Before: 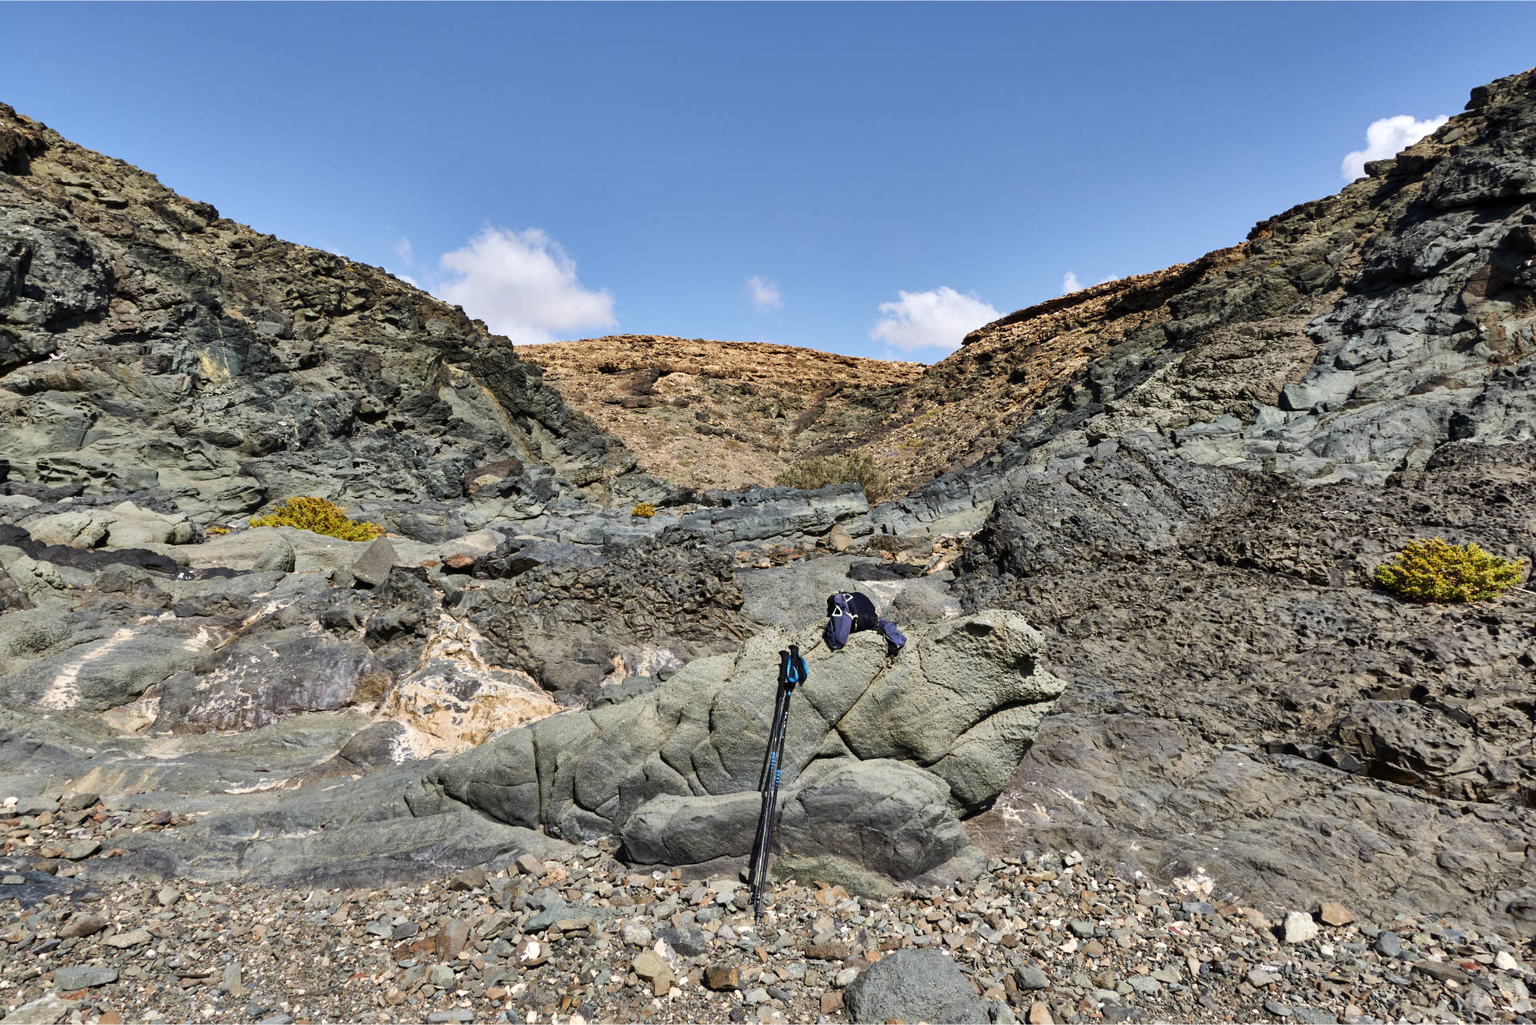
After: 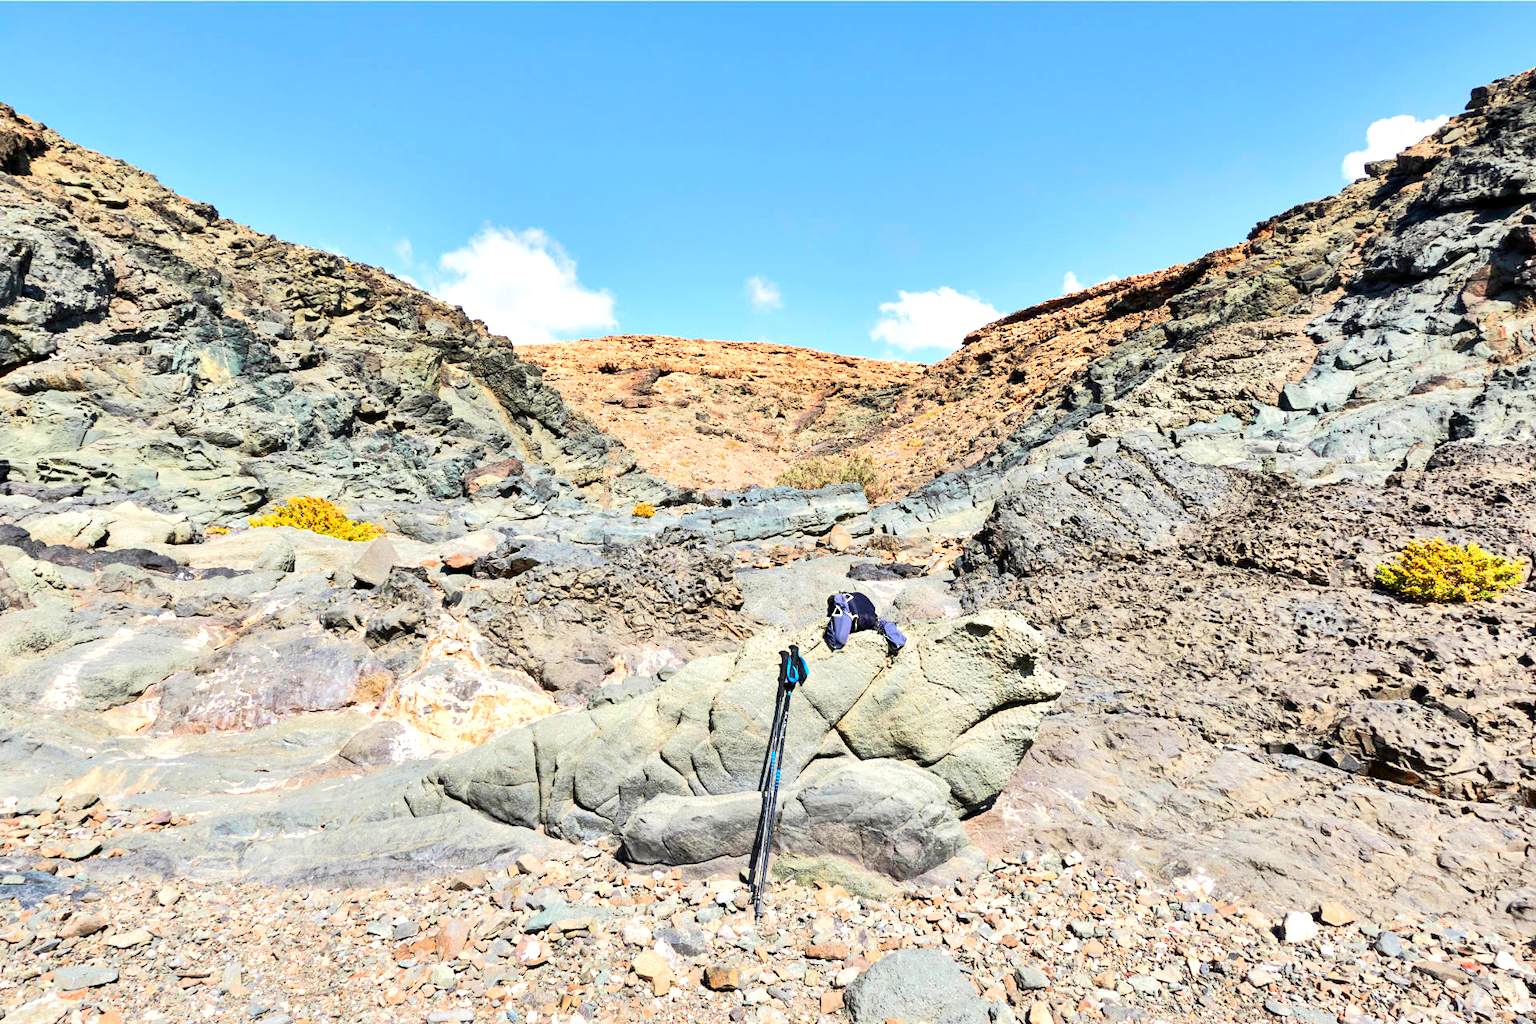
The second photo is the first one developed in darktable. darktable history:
tone equalizer: -8 EV 2 EV, -7 EV 1.97 EV, -6 EV 1.98 EV, -5 EV 1.98 EV, -4 EV 1.99 EV, -3 EV 1.47 EV, -2 EV 0.971 EV, -1 EV 0.516 EV, edges refinement/feathering 500, mask exposure compensation -1.57 EV, preserve details no
